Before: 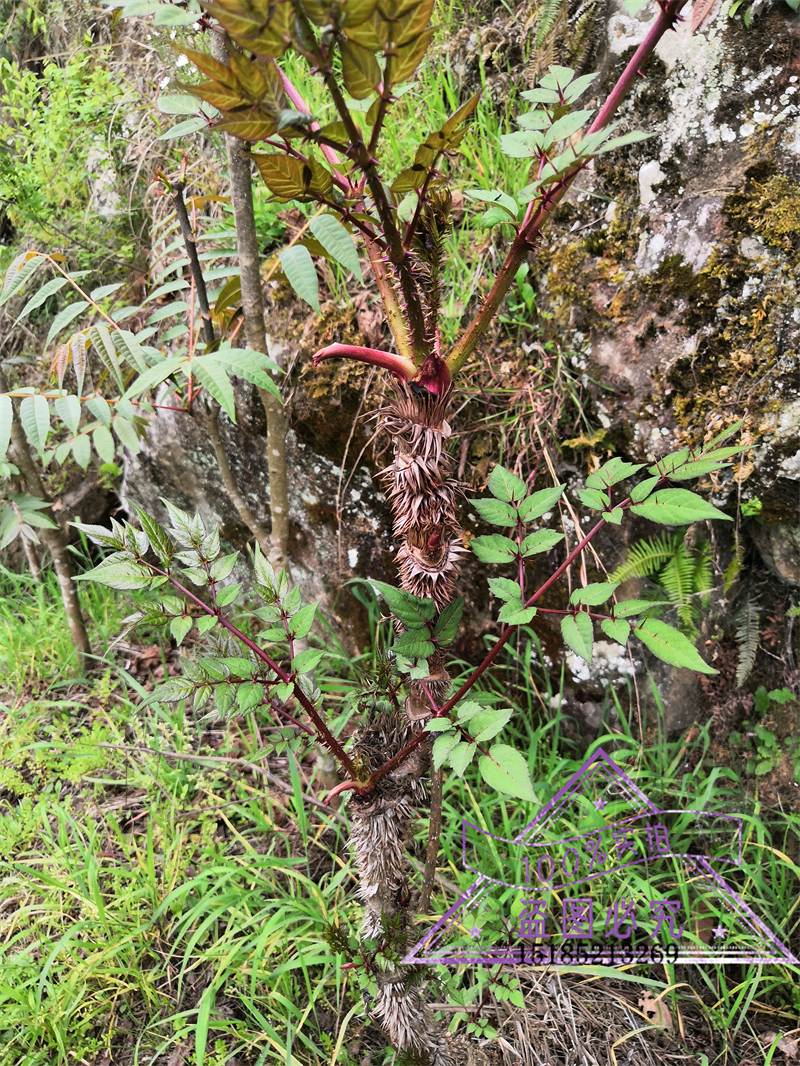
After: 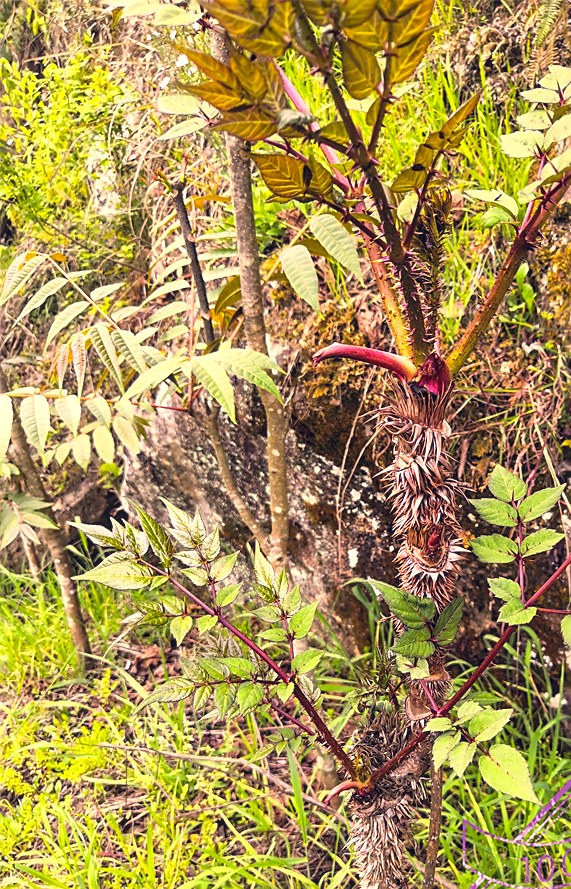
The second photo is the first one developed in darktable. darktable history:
crop: right 28.58%, bottom 16.524%
color calibration: illuminant same as pipeline (D50), adaptation XYZ, x 0.346, y 0.358, temperature 5019.08 K
sharpen: on, module defaults
local contrast: detail 109%
color correction: highlights a* 19.99, highlights b* 27.72, shadows a* 3.39, shadows b* -16.74, saturation 0.76
color balance rgb: linear chroma grading › global chroma 8.875%, perceptual saturation grading › global saturation 30.688%
exposure: exposure 0.561 EV, compensate highlight preservation false
